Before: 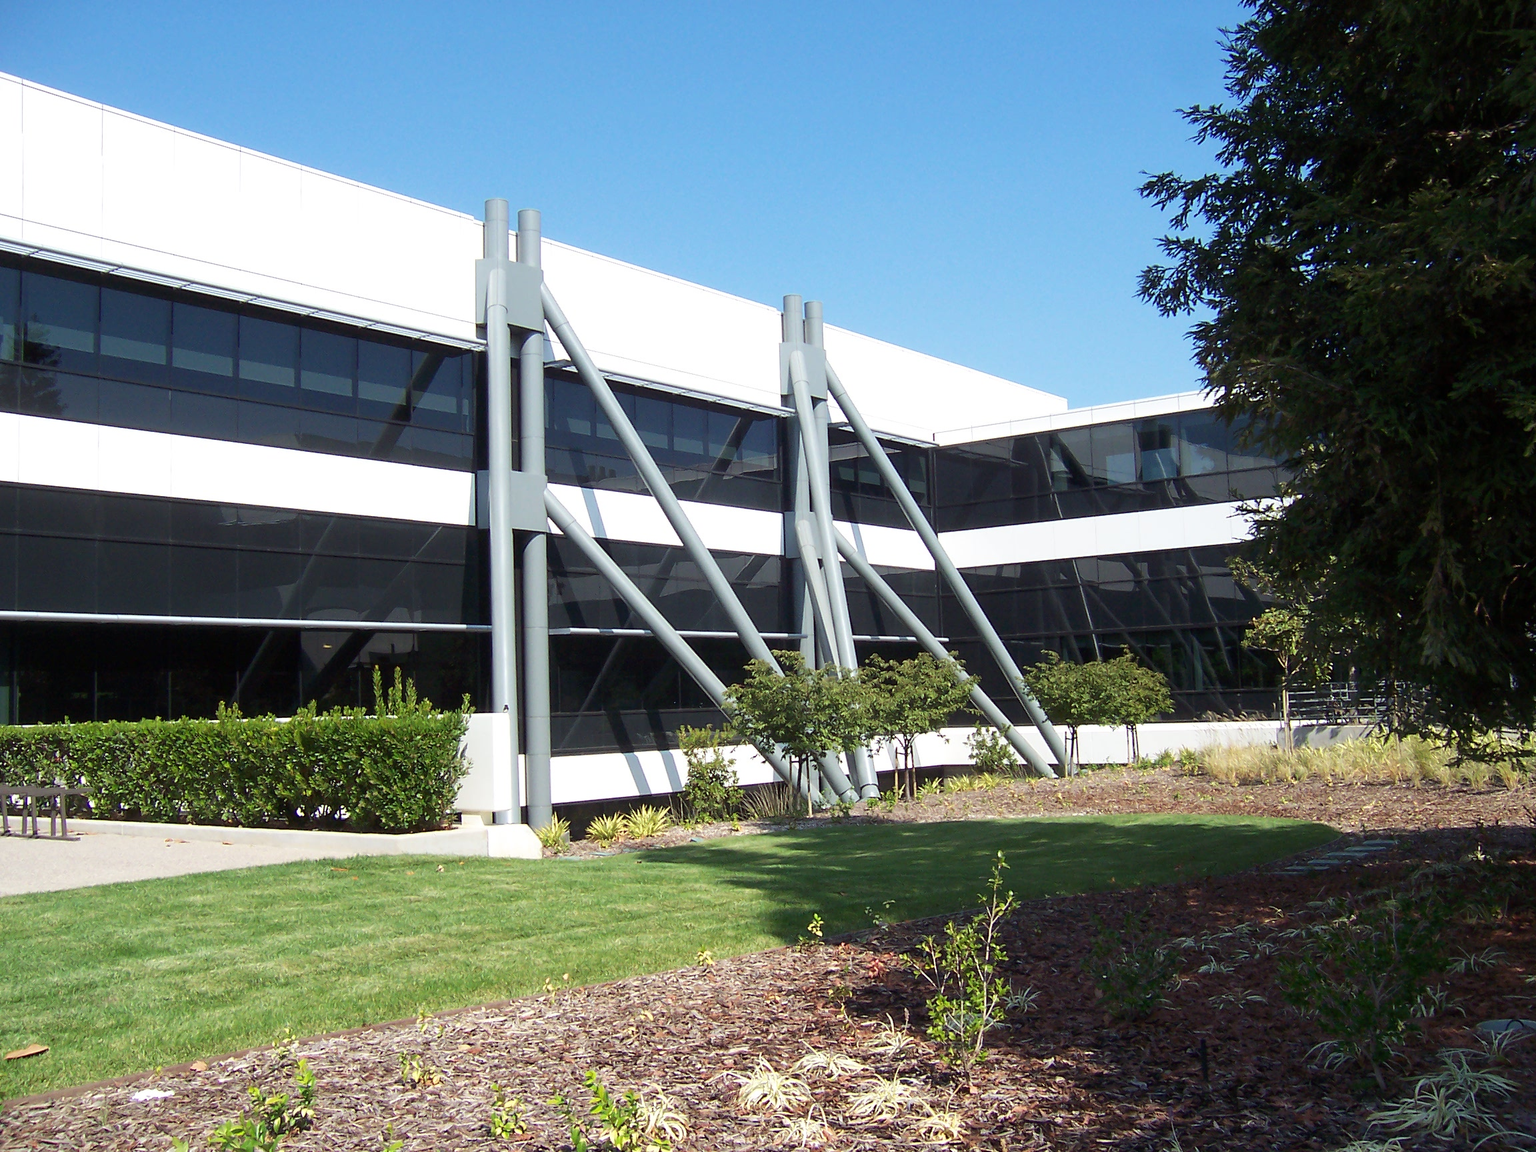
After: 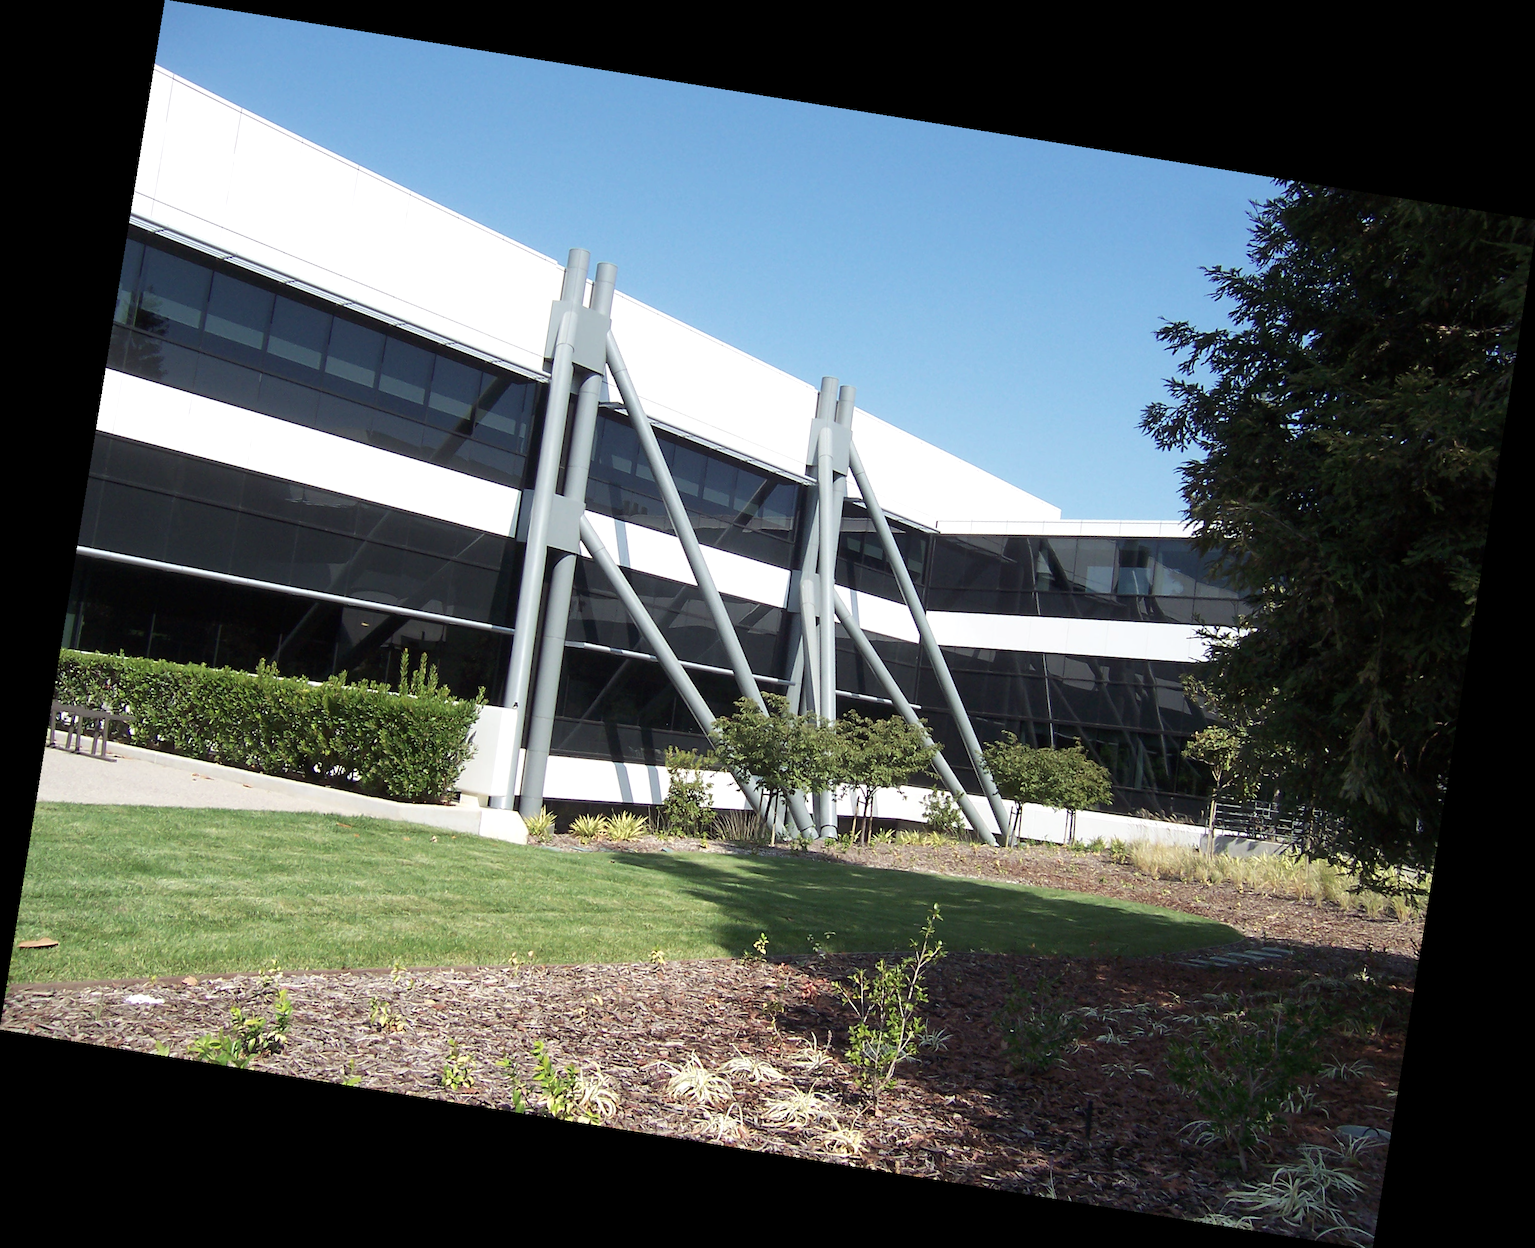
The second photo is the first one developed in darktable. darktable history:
contrast brightness saturation: saturation -0.17
rotate and perspective: rotation 9.12°, automatic cropping off
shadows and highlights: shadows 12, white point adjustment 1.2, highlights -0.36, soften with gaussian
